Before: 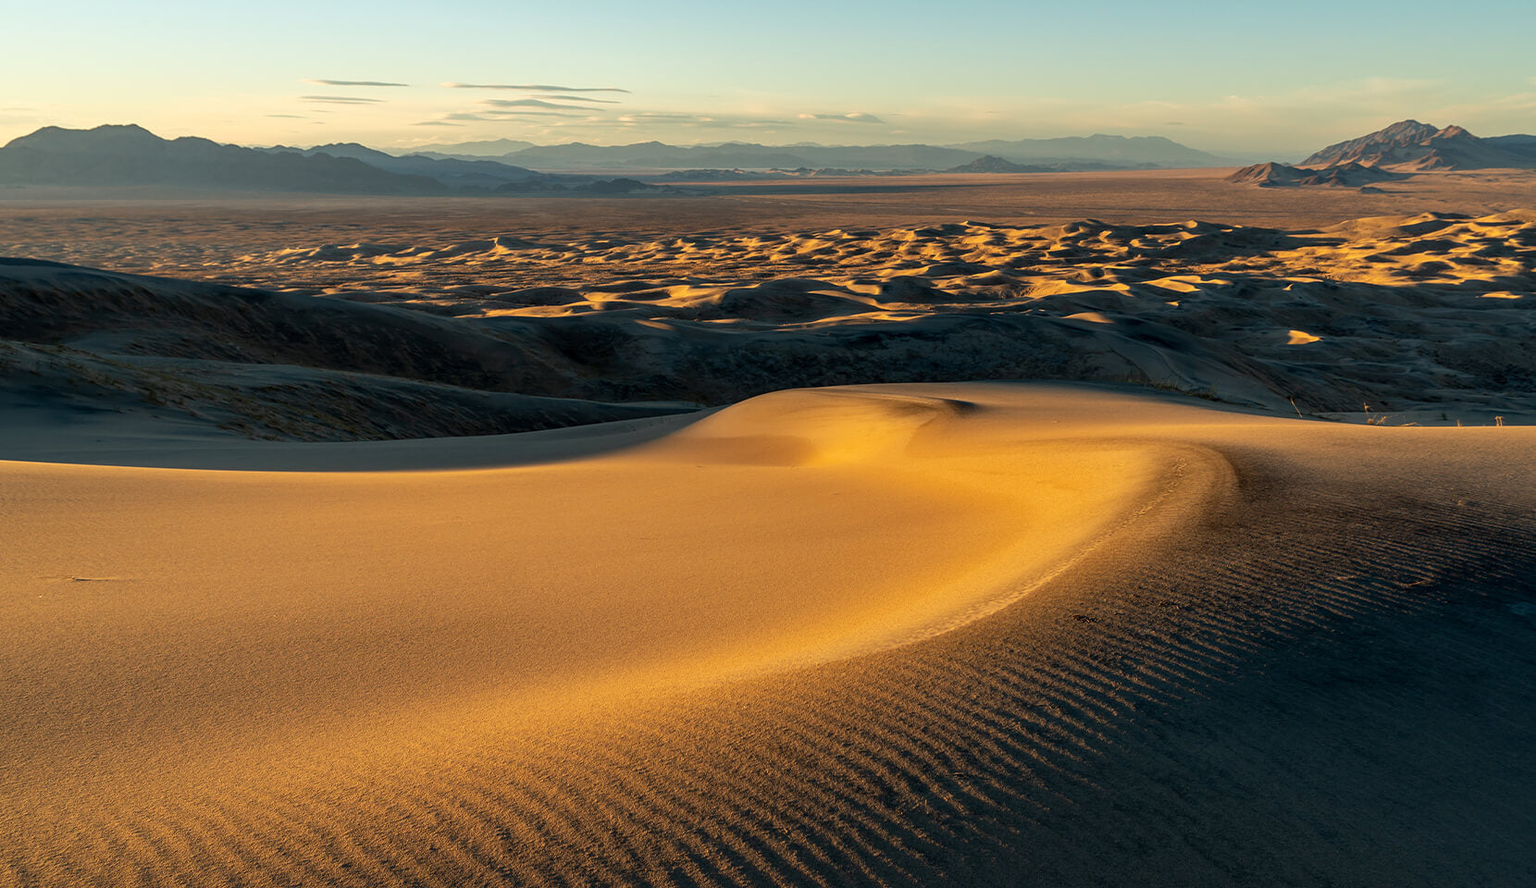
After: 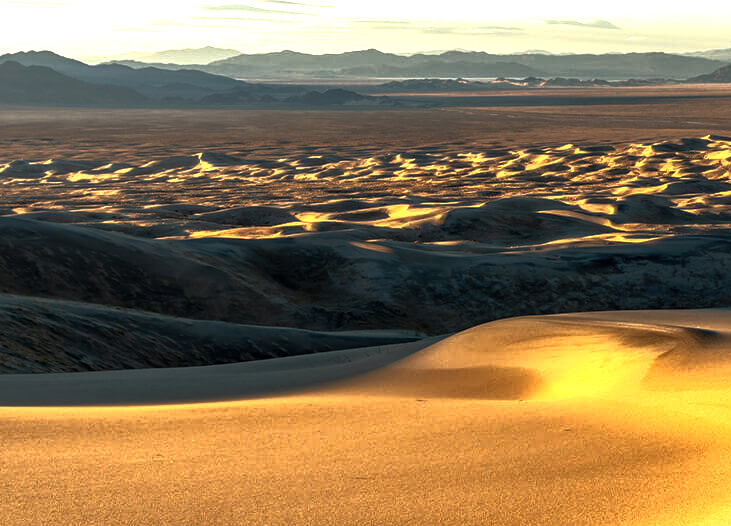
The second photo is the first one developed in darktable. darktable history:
base curve: curves: ch0 [(0, 0) (0.564, 0.291) (0.802, 0.731) (1, 1)]
crop: left 20.248%, top 10.86%, right 35.675%, bottom 34.321%
exposure: black level correction 0, exposure 1.1 EV, compensate highlight preservation false
local contrast: detail 130%
